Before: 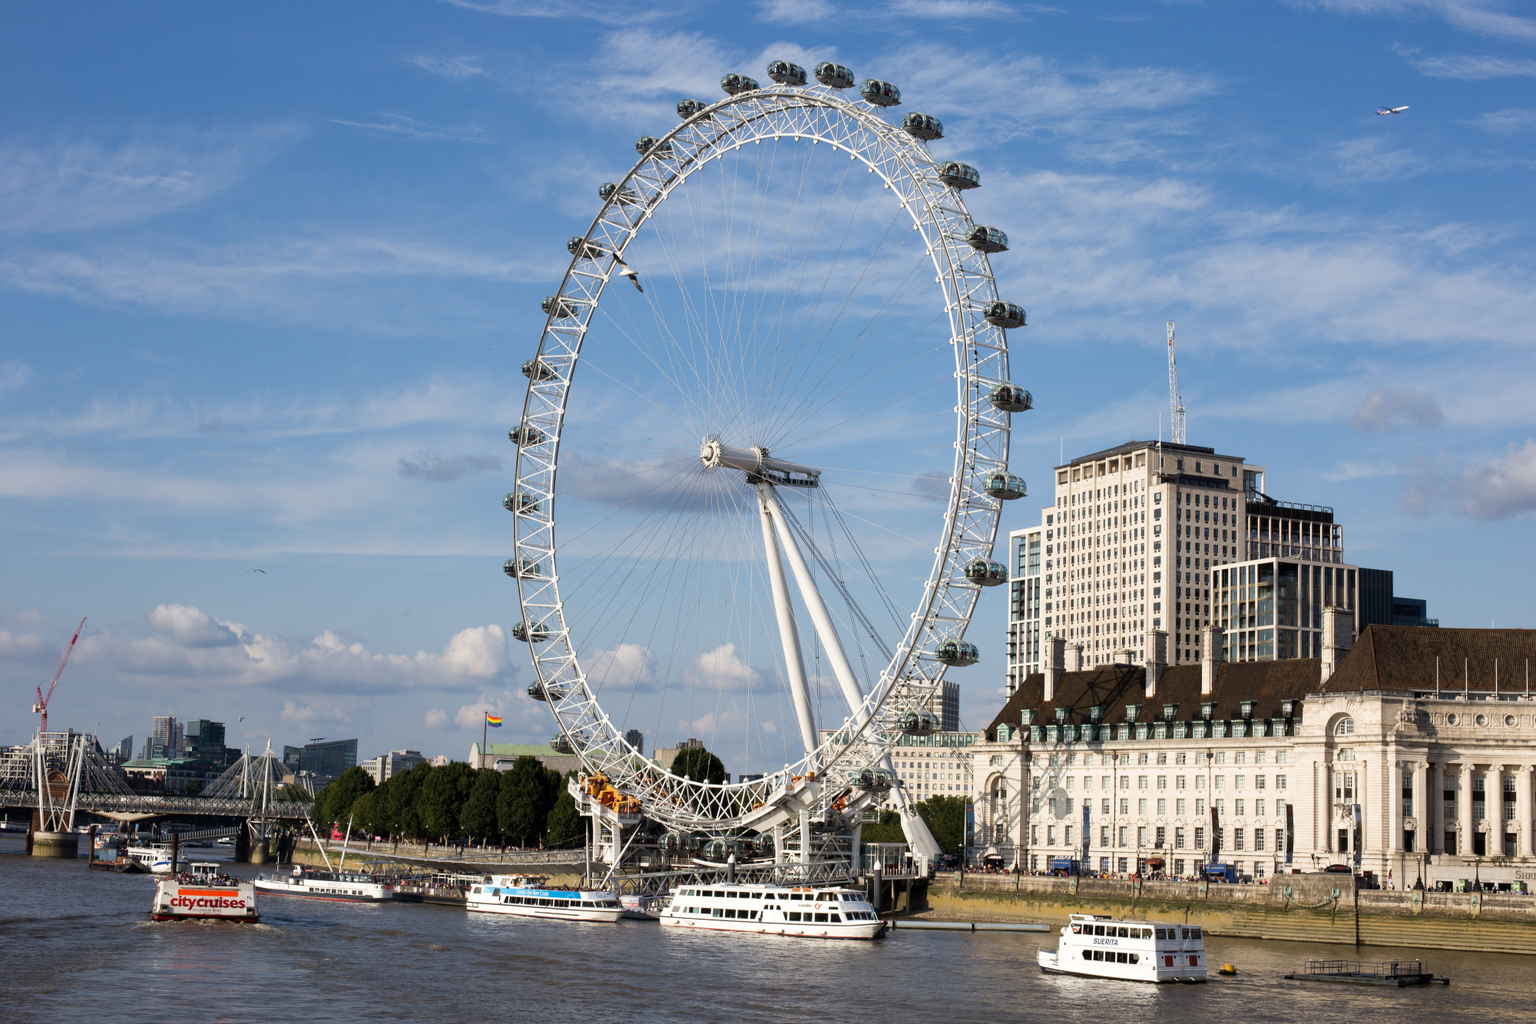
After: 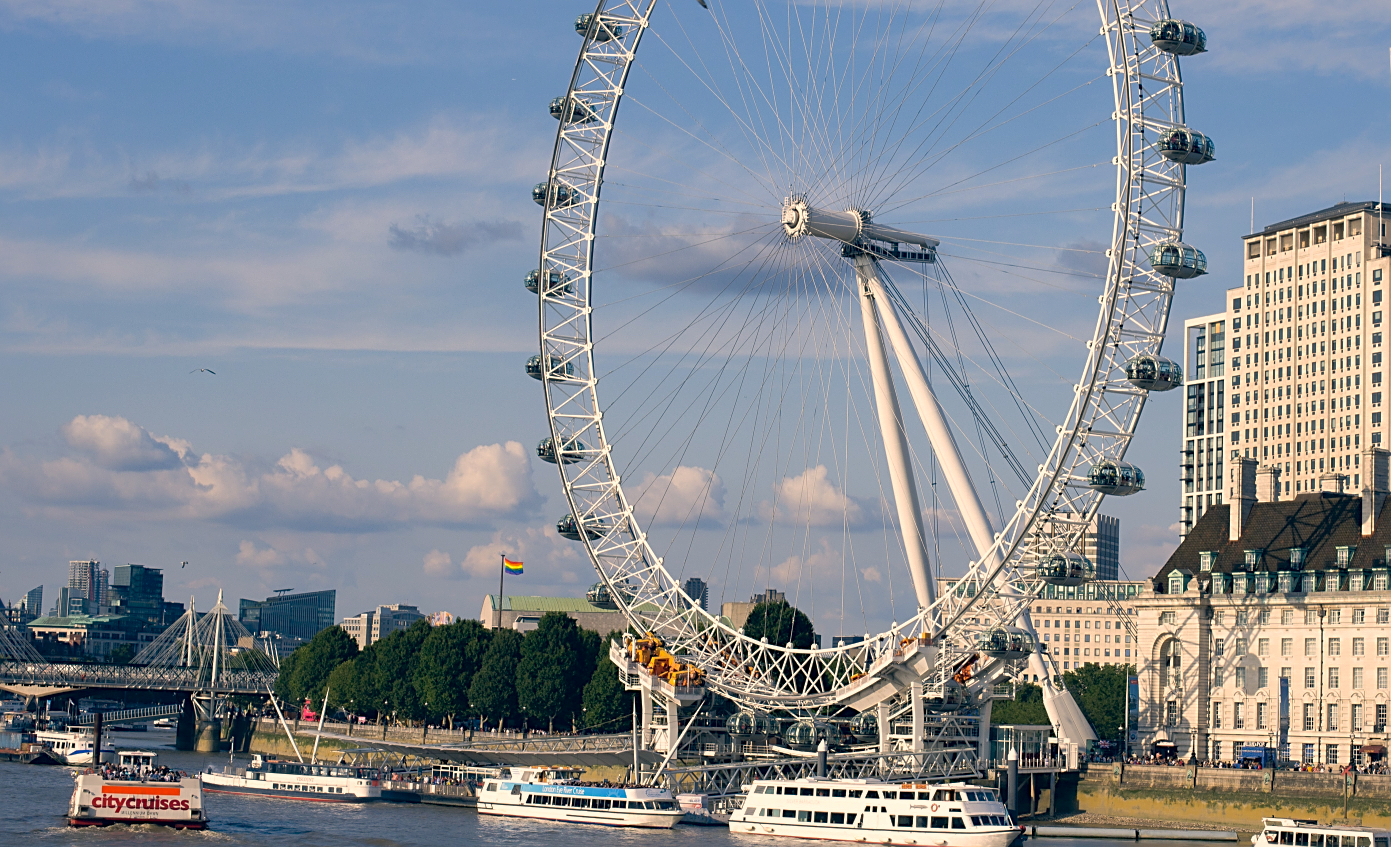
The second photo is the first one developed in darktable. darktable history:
sharpen: on, module defaults
color correction: highlights a* 10.26, highlights b* 14.72, shadows a* -10.37, shadows b* -14.95
shadows and highlights: on, module defaults
crop: left 6.506%, top 27.94%, right 23.929%, bottom 8.451%
